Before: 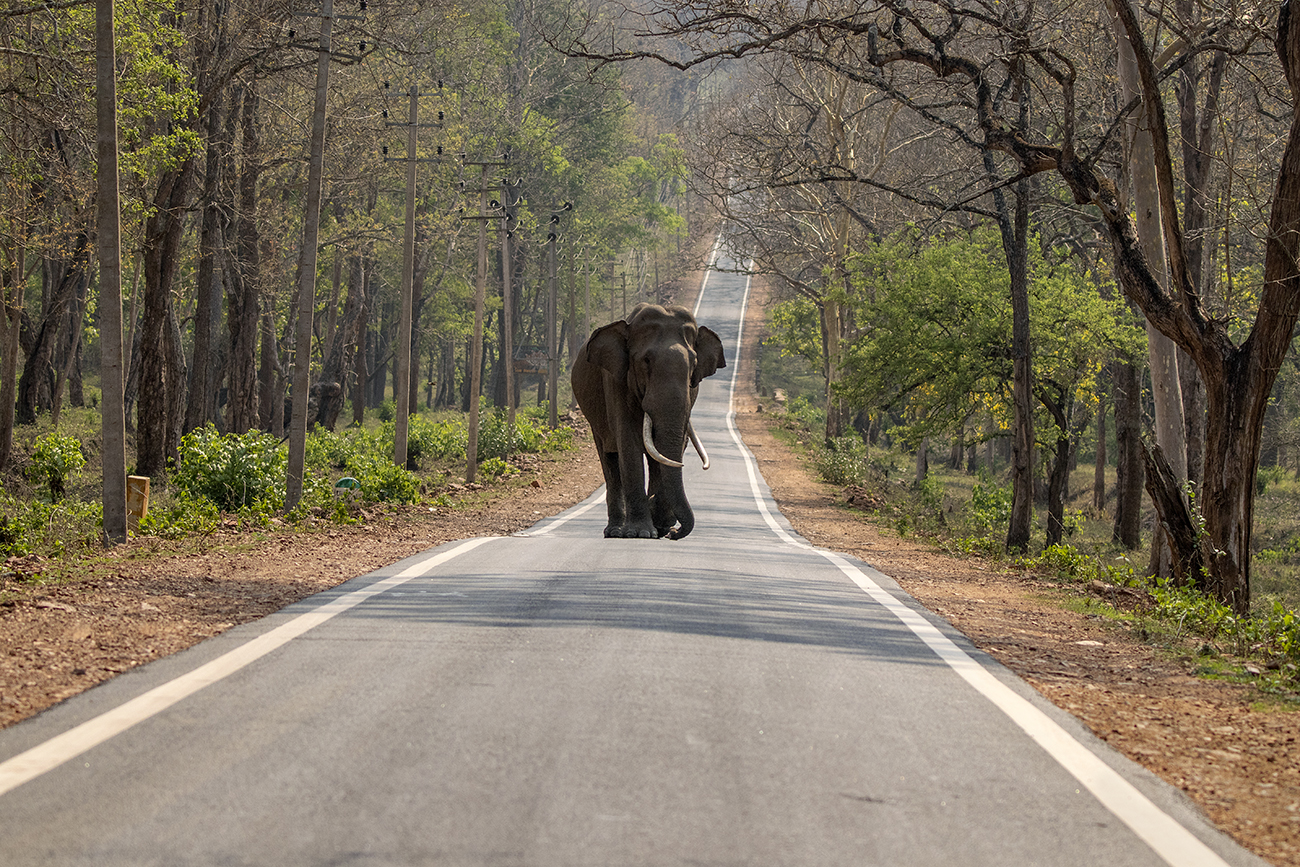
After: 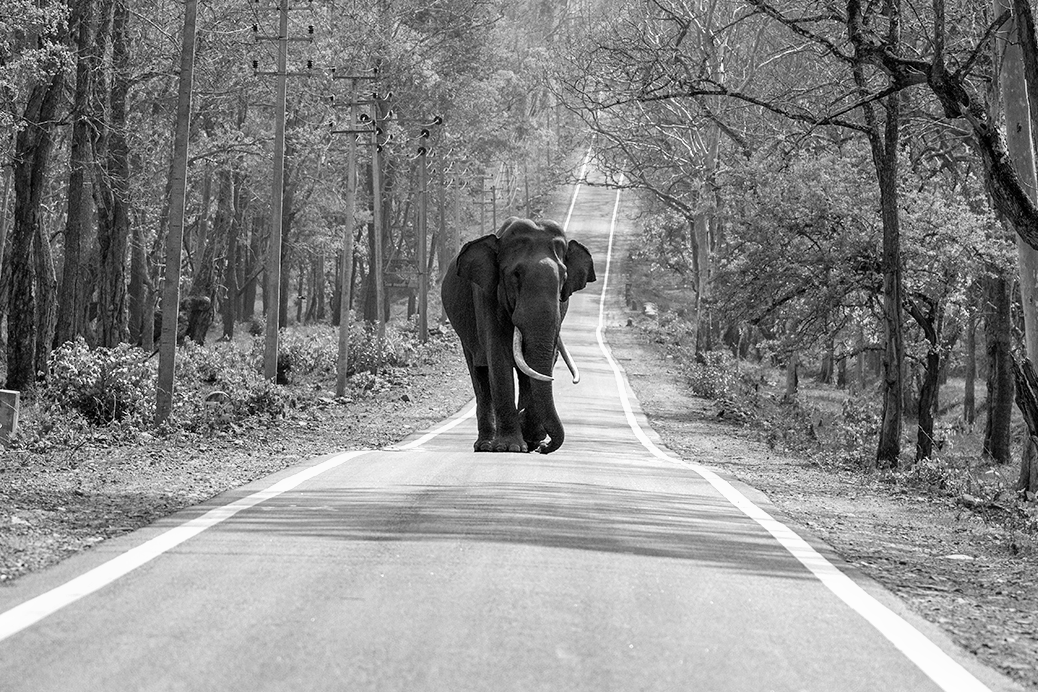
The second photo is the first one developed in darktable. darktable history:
crop and rotate: left 10.071%, top 10.071%, right 10.02%, bottom 10.02%
tone equalizer: on, module defaults
rgb levels: mode RGB, independent channels, levels [[0, 0.5, 1], [0, 0.521, 1], [0, 0.536, 1]]
monochrome: size 1
white balance: red 0.978, blue 0.999
exposure: black level correction 0, exposure 0.5 EV, compensate highlight preservation false
velvia: strength 45%
contrast brightness saturation: contrast 0.05, brightness 0.06, saturation 0.01
